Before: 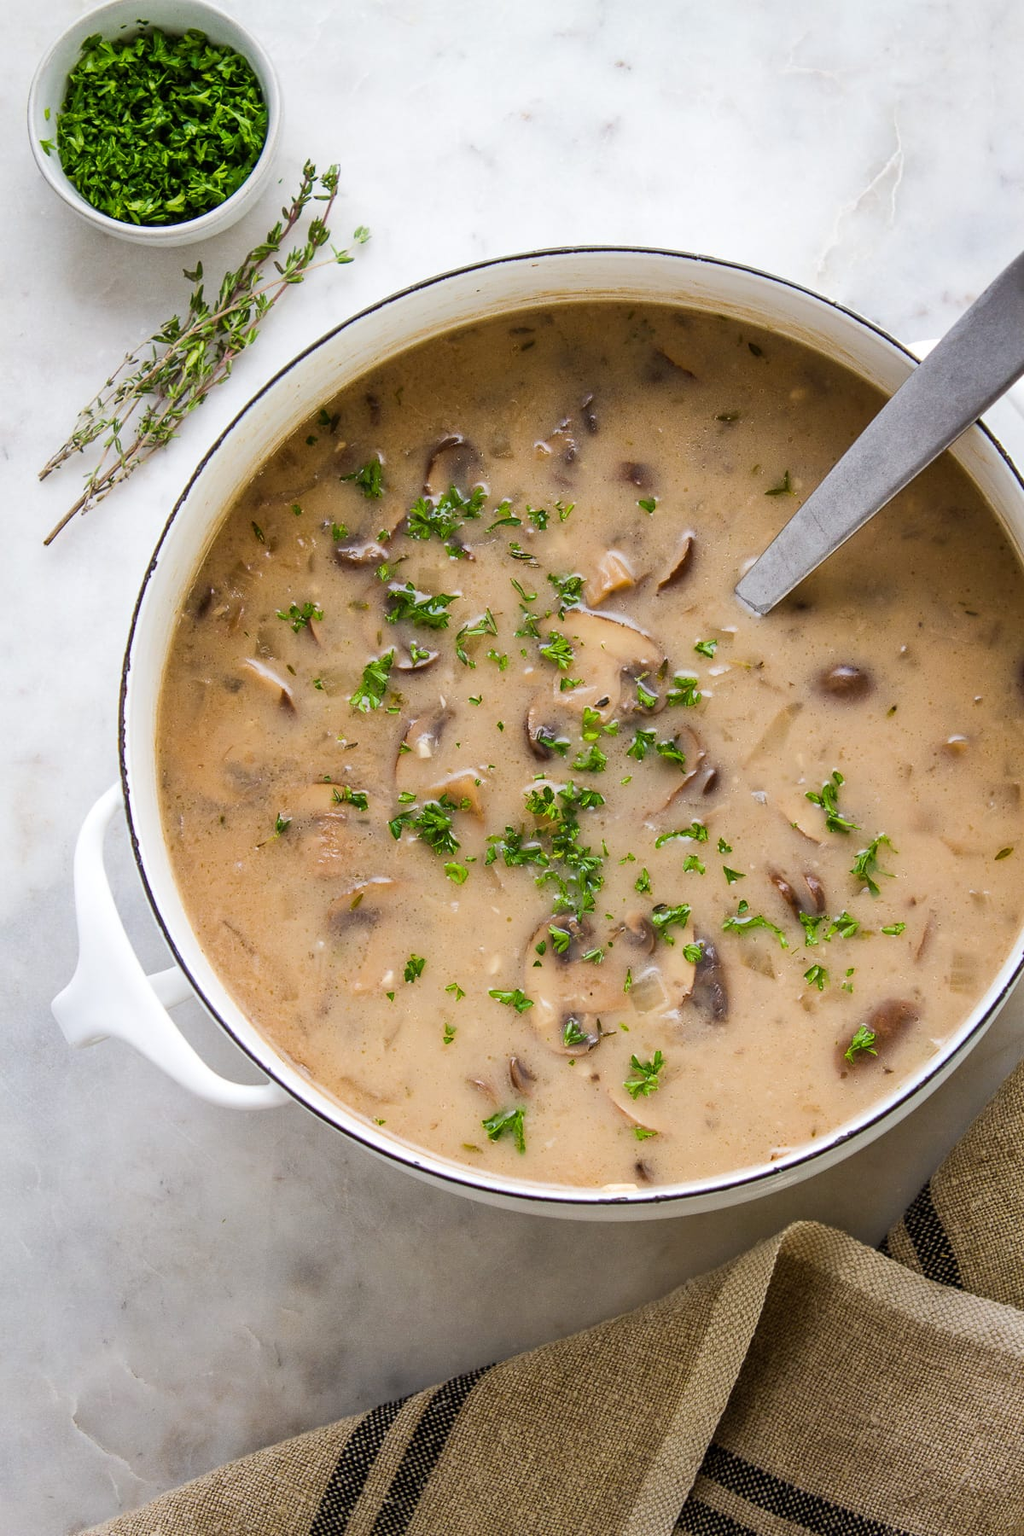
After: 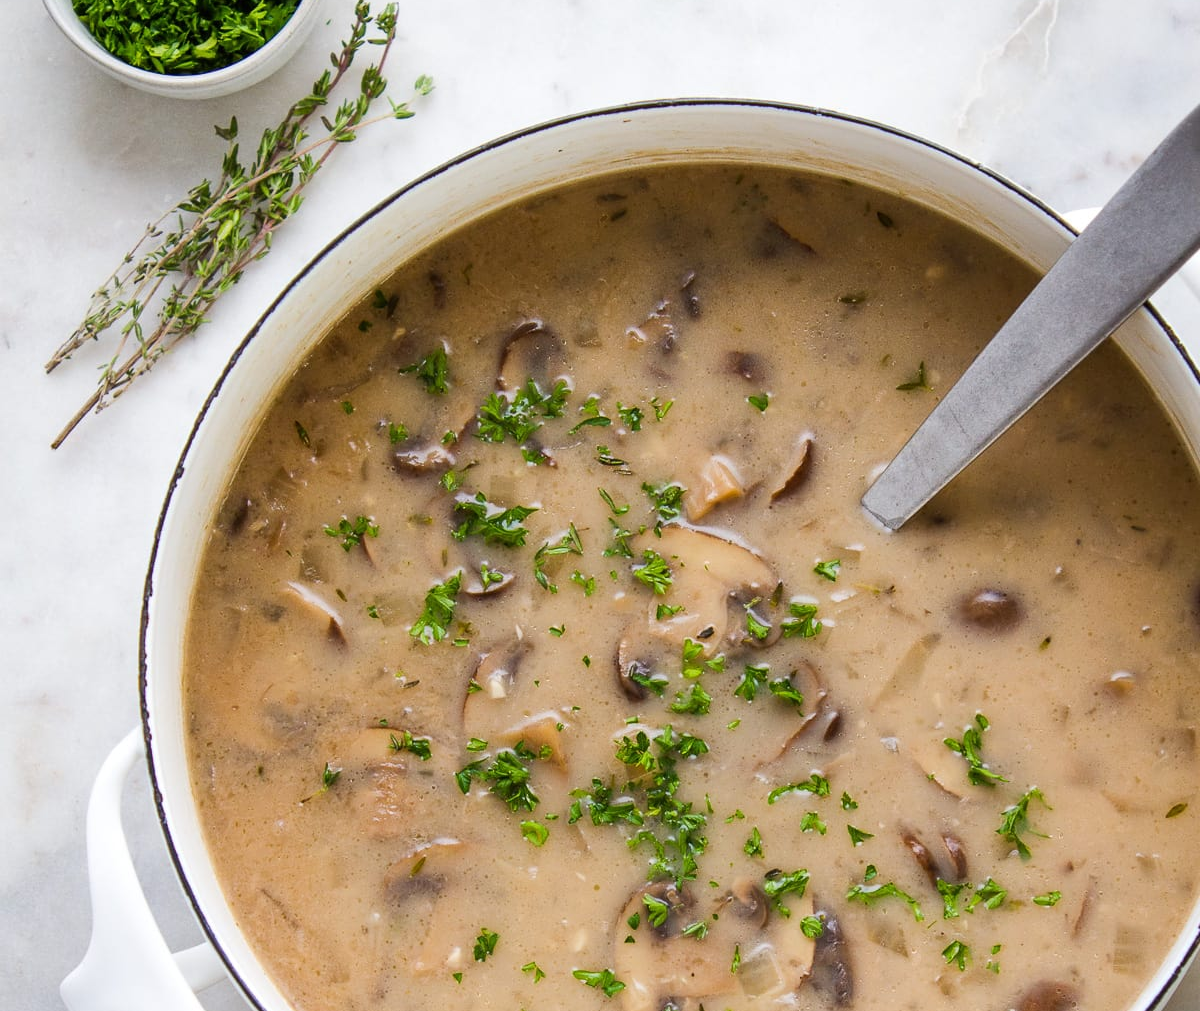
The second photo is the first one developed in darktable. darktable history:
crop and rotate: top 10.609%, bottom 33.192%
